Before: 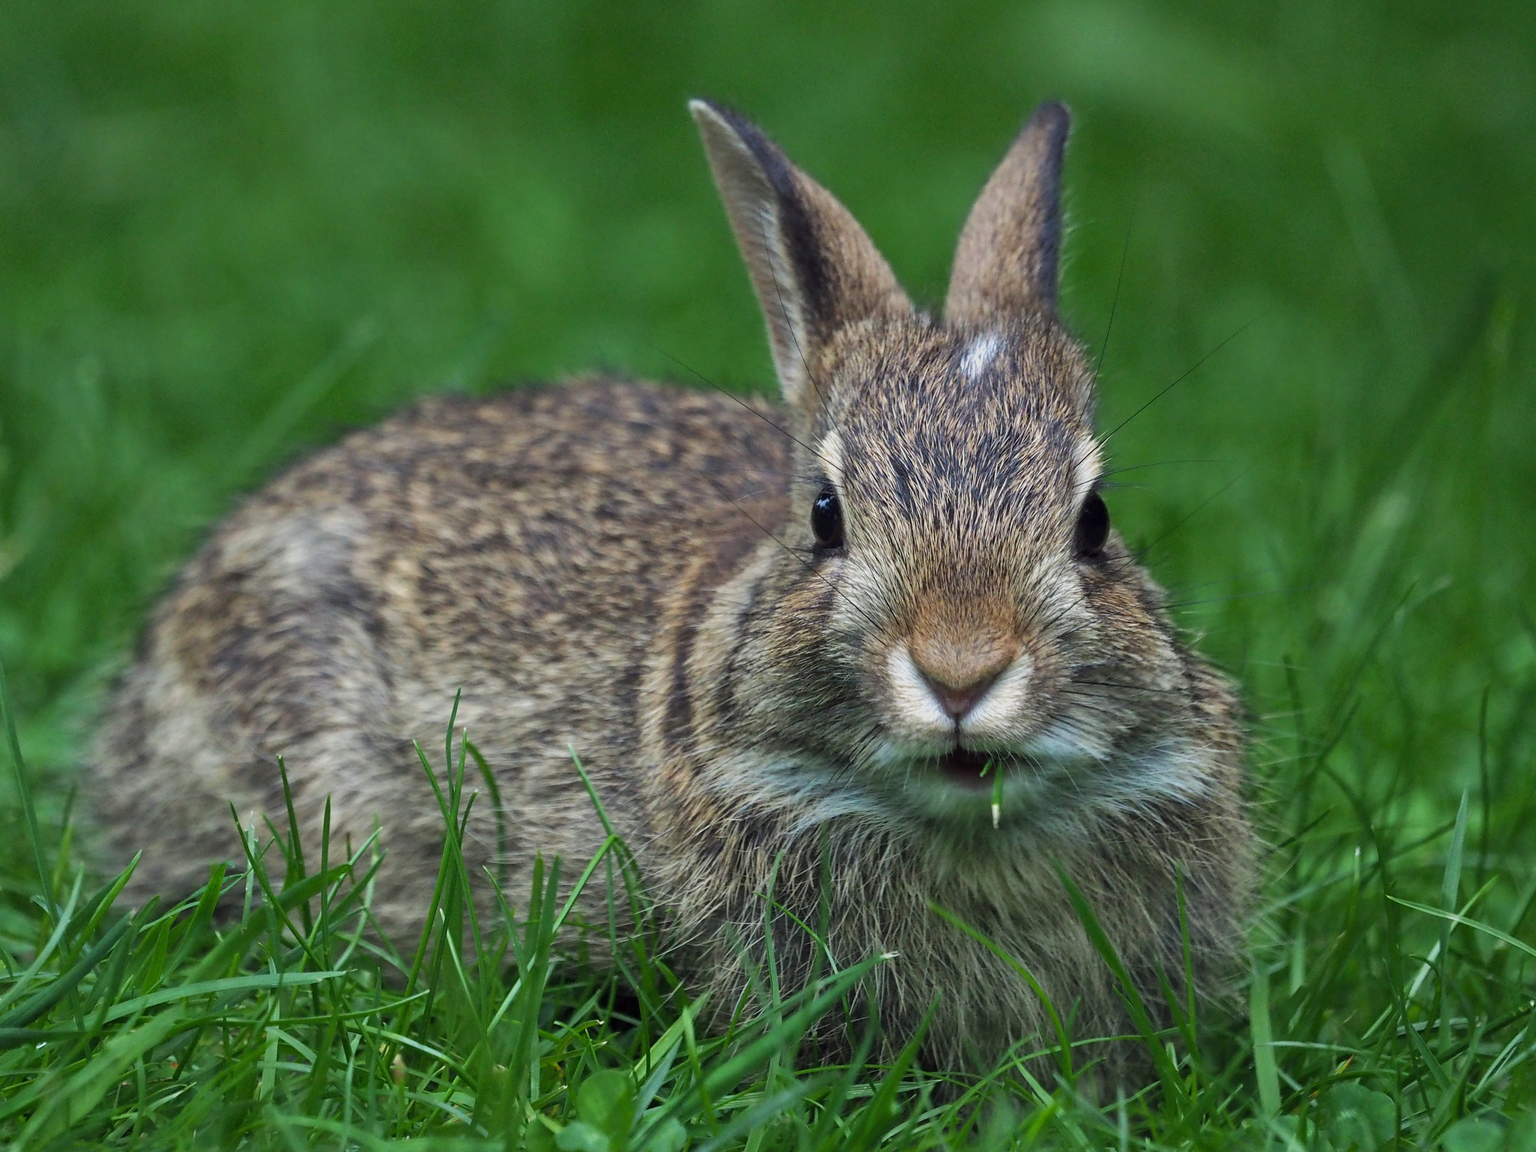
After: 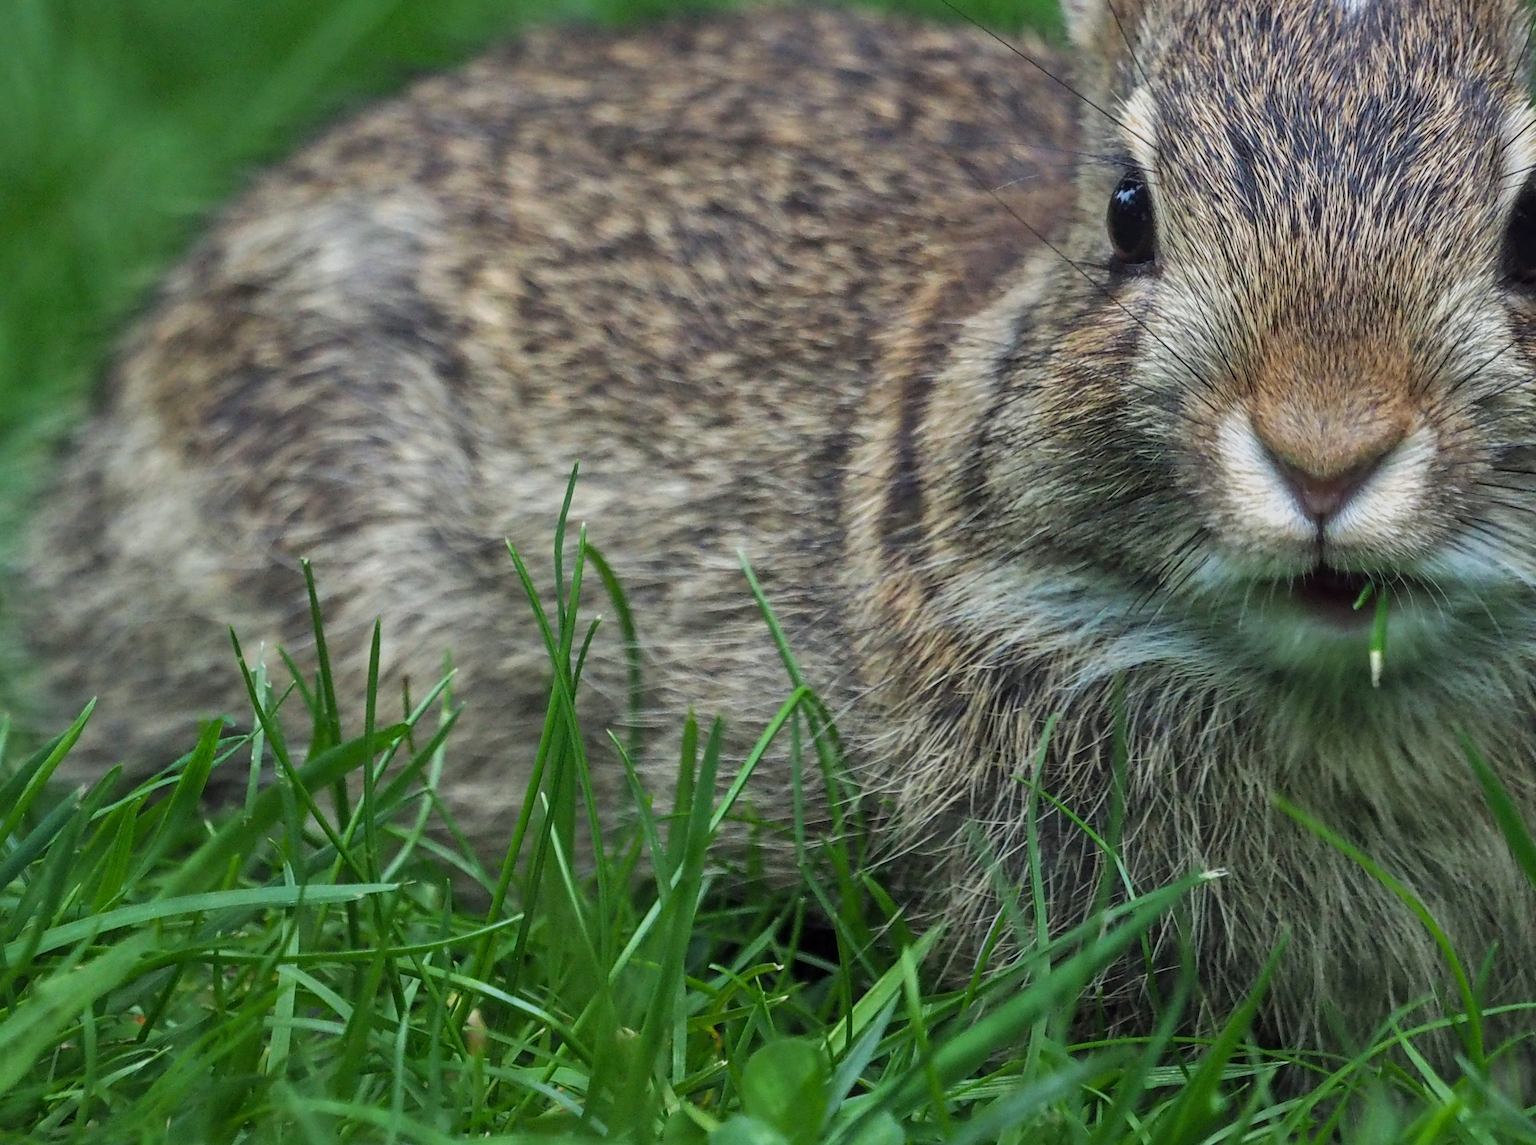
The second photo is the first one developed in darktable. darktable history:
crop and rotate: angle -1°, left 3.702%, top 32.038%, right 27.946%
local contrast: detail 110%
